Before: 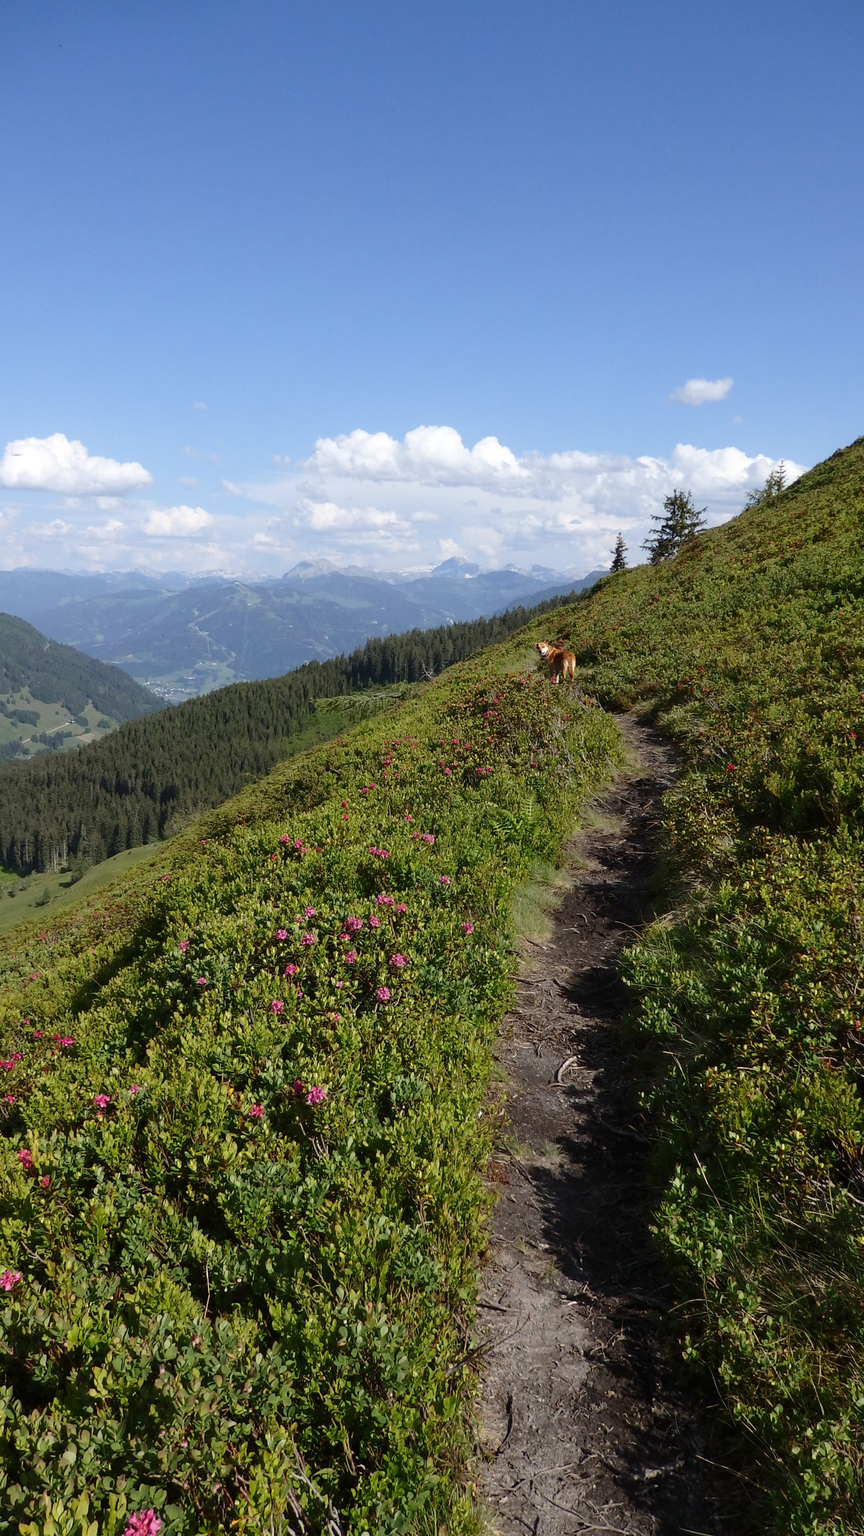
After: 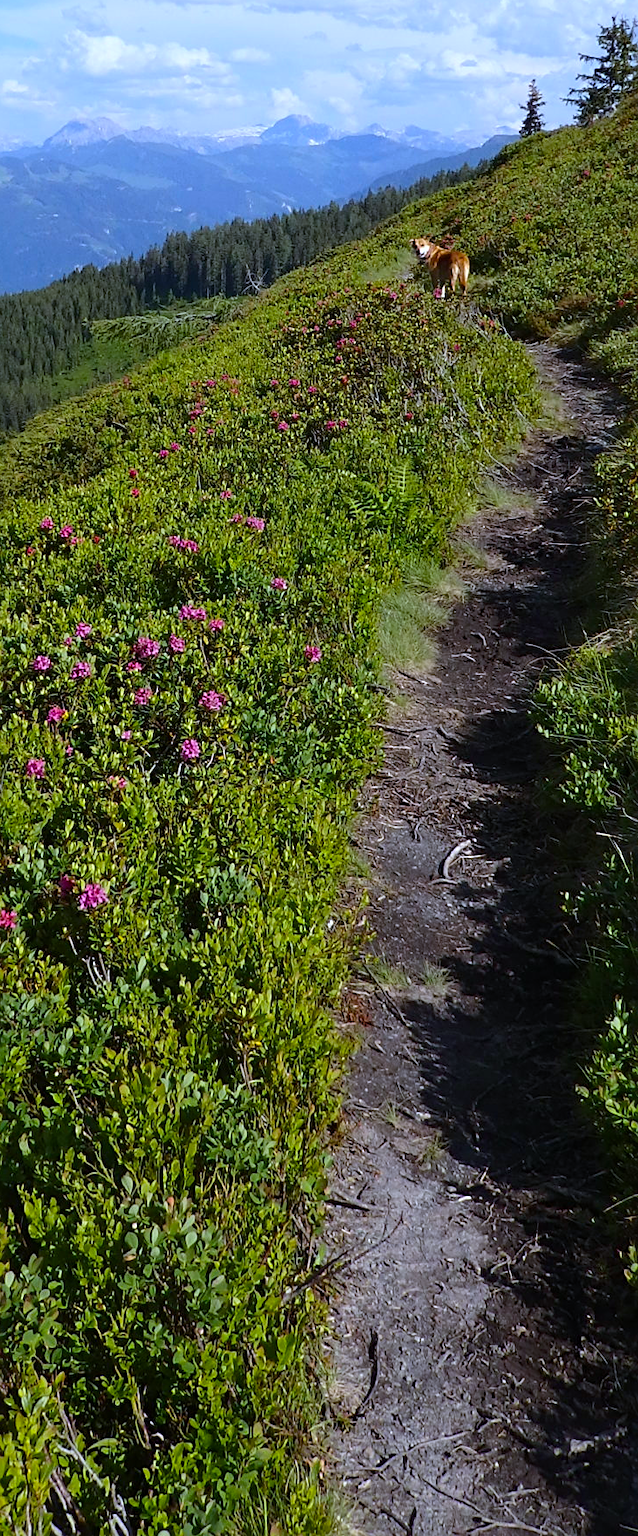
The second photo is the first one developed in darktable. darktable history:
white balance: red 0.948, green 1.02, blue 1.176
sharpen: radius 2.529, amount 0.323
crop and rotate: left 29.237%, top 31.152%, right 19.807%
color balance rgb: perceptual saturation grading › global saturation 25%, global vibrance 20%
